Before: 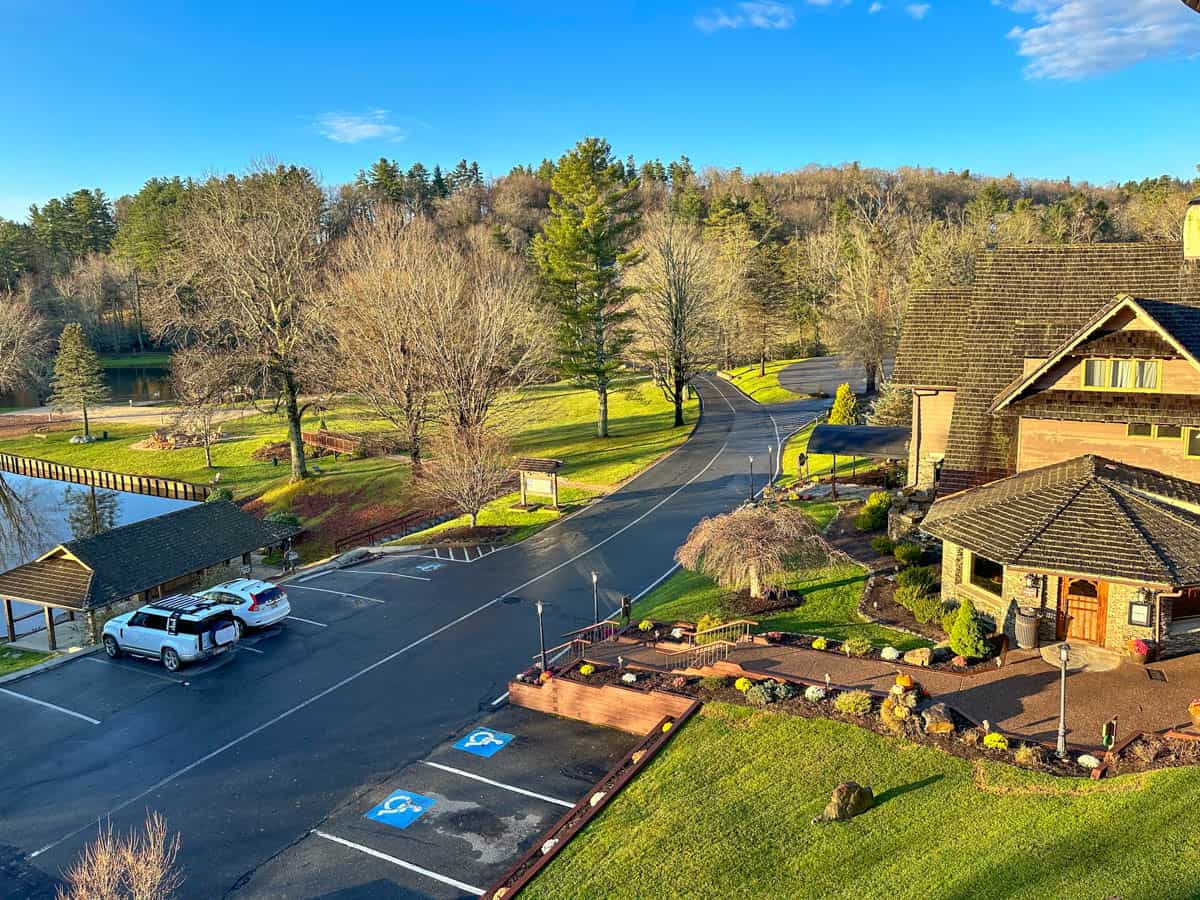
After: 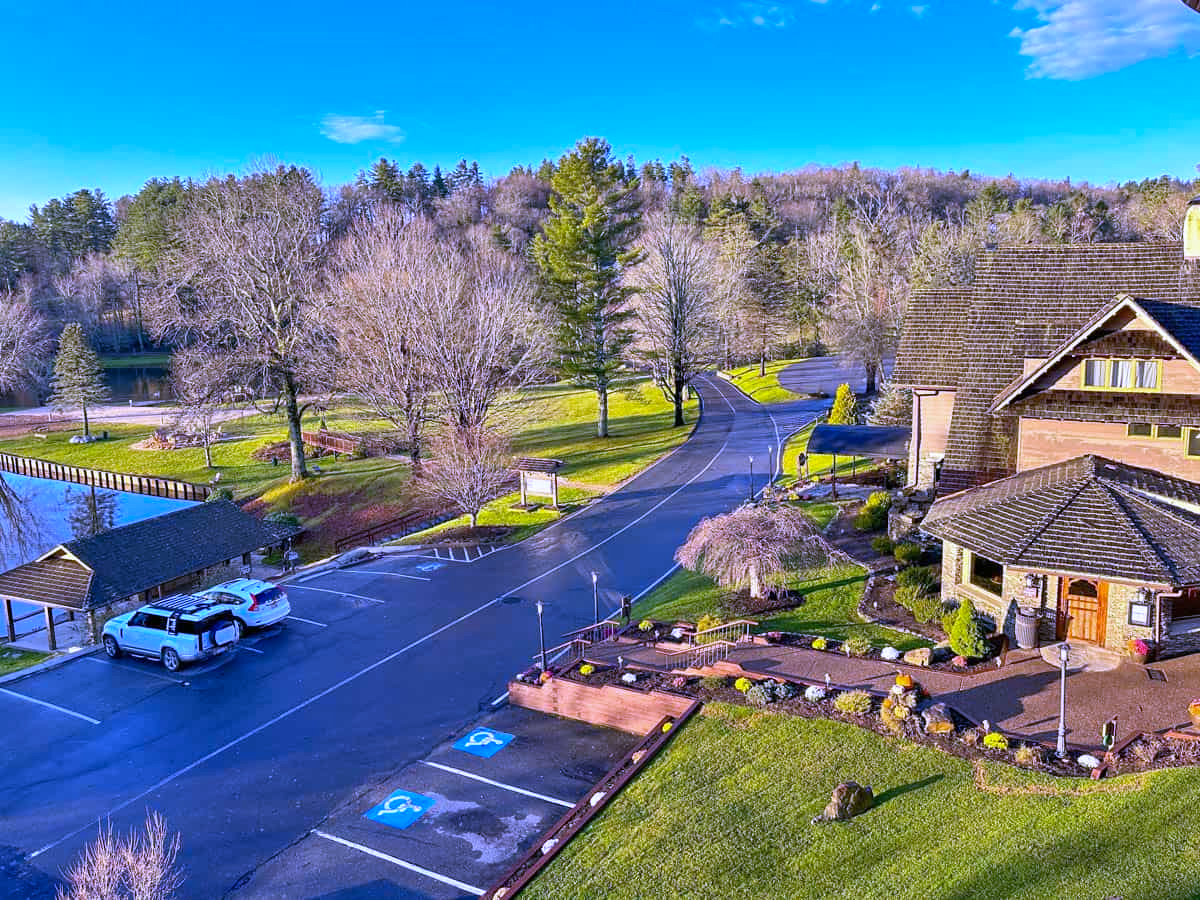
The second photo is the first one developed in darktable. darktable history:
white balance: red 0.98, blue 1.61
vibrance: on, module defaults
